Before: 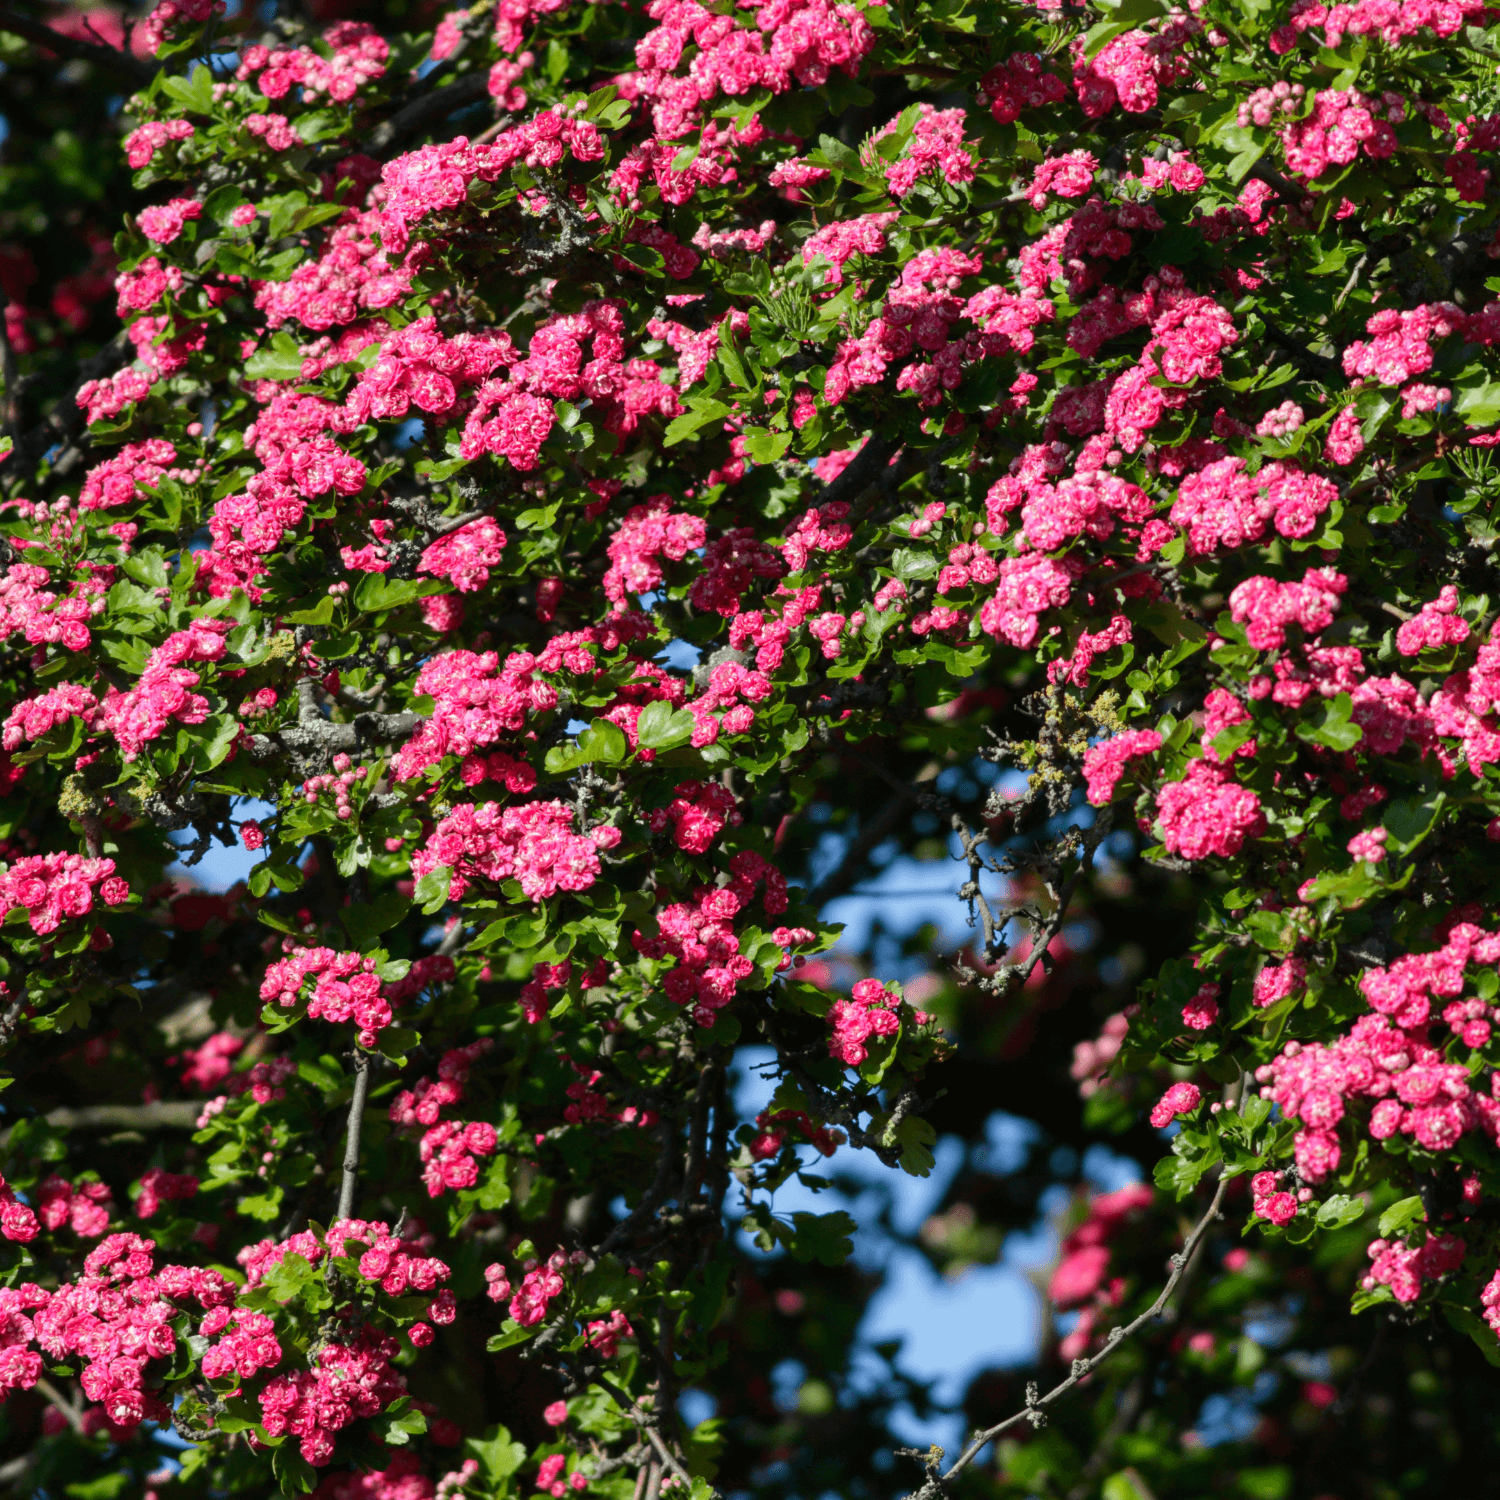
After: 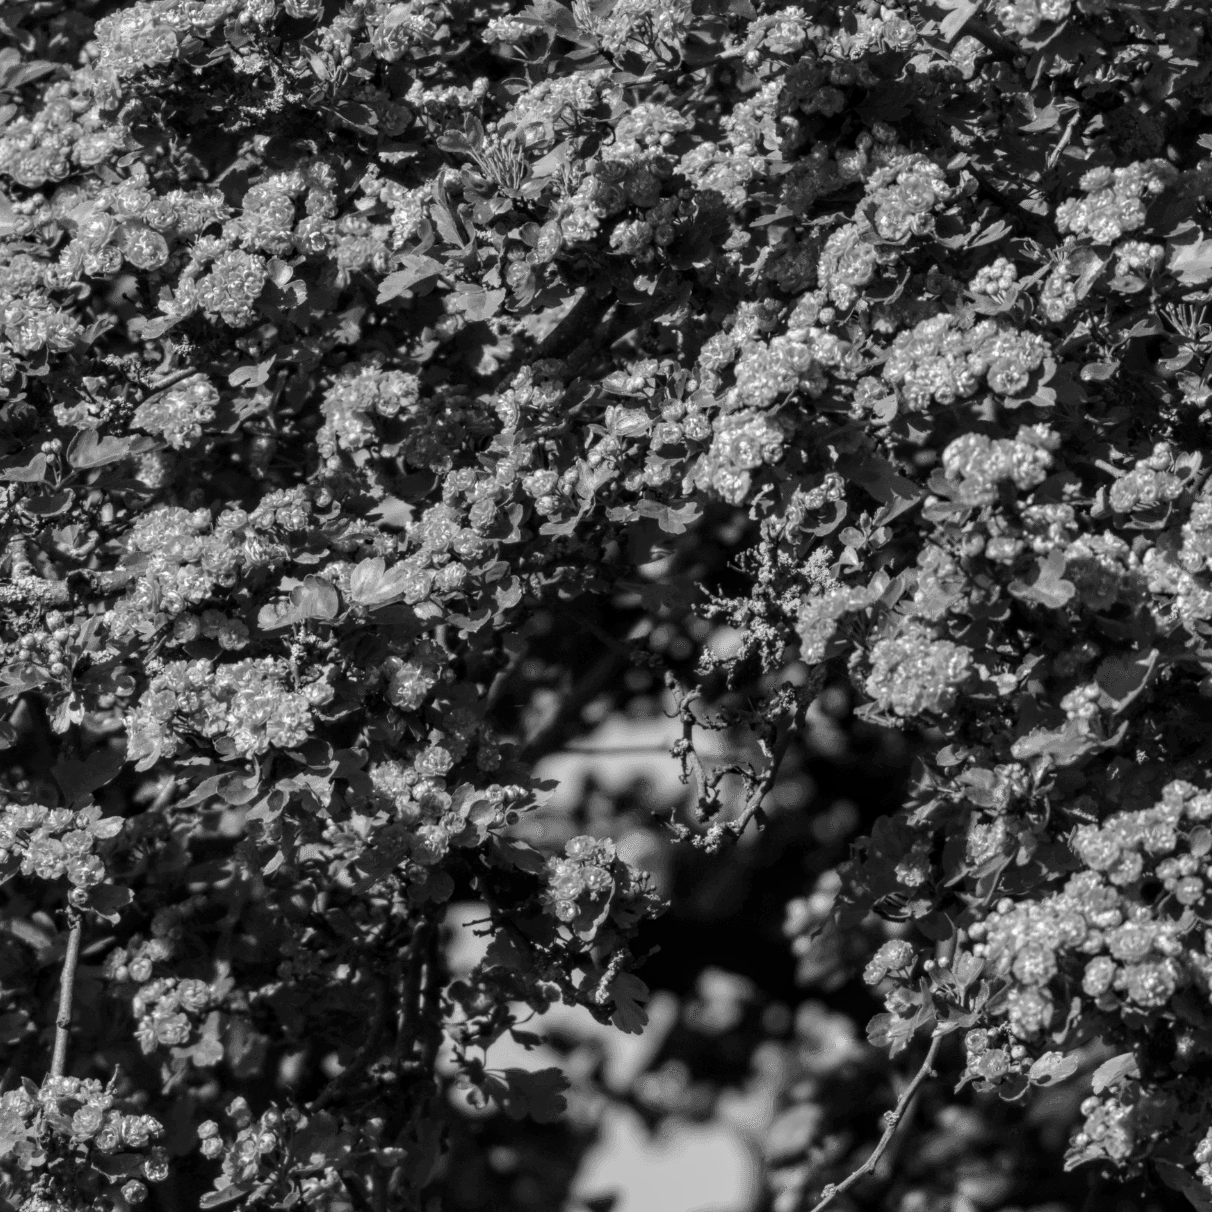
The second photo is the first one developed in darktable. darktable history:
monochrome: on, module defaults
crop: left 19.159%, top 9.58%, bottom 9.58%
local contrast: on, module defaults
